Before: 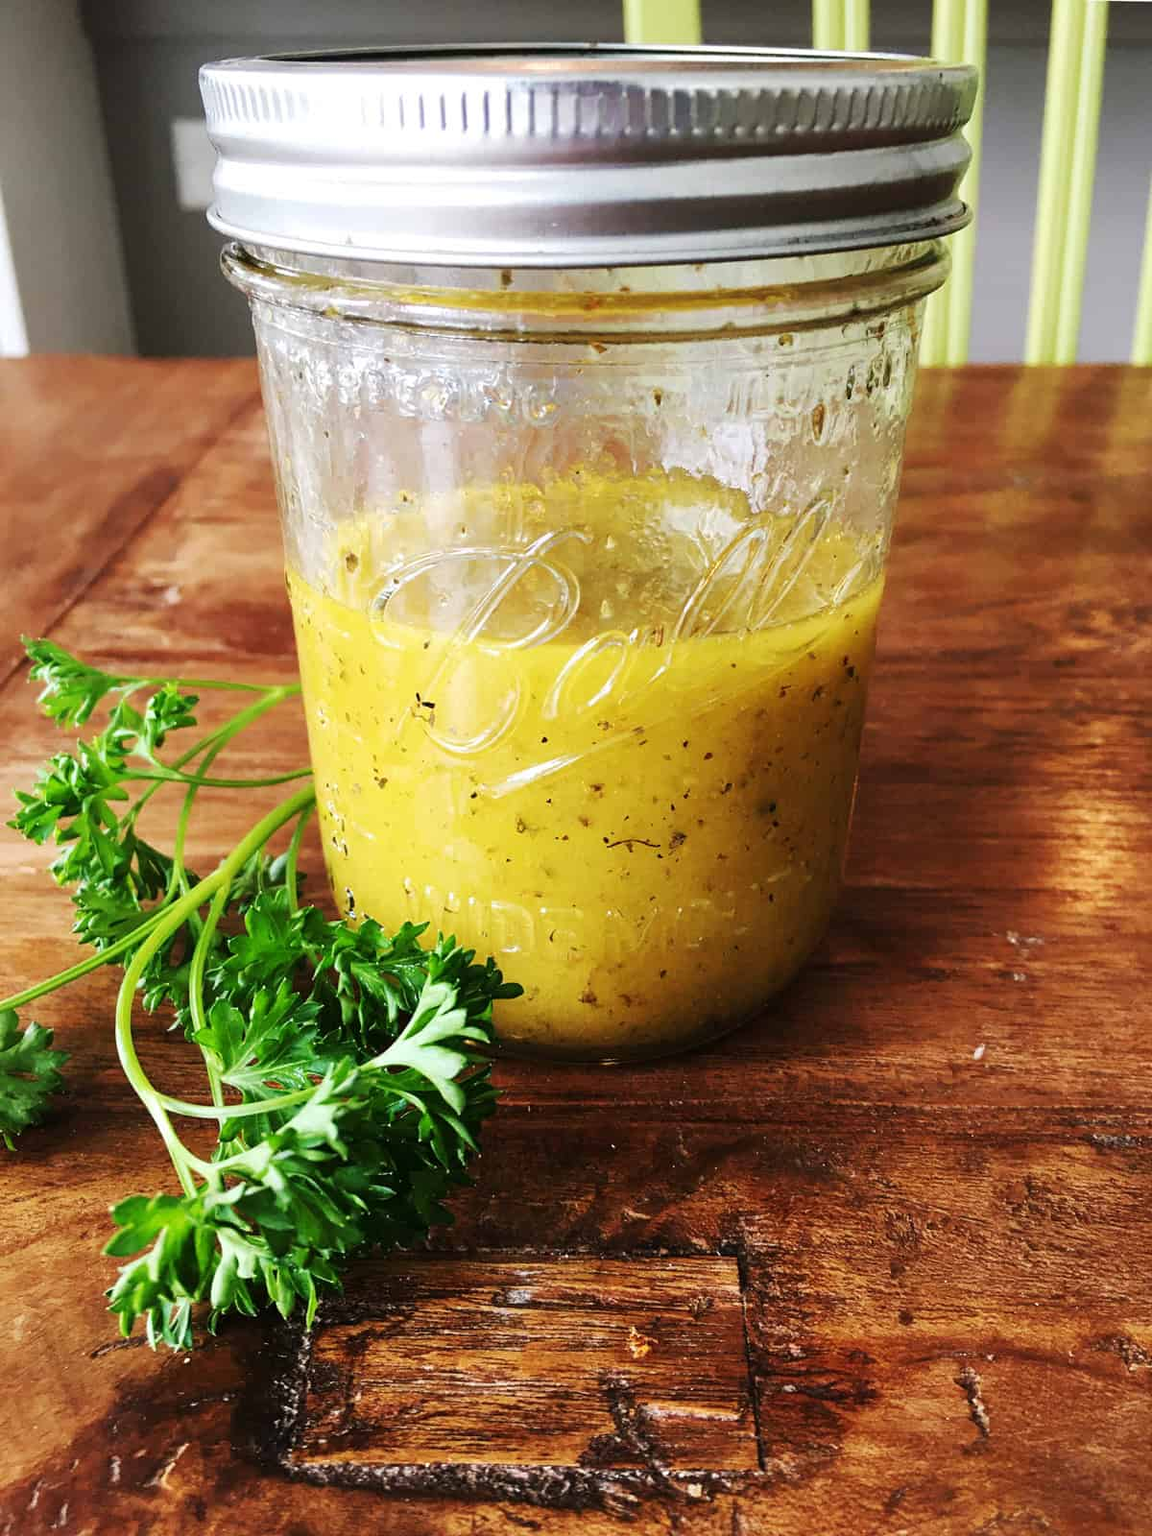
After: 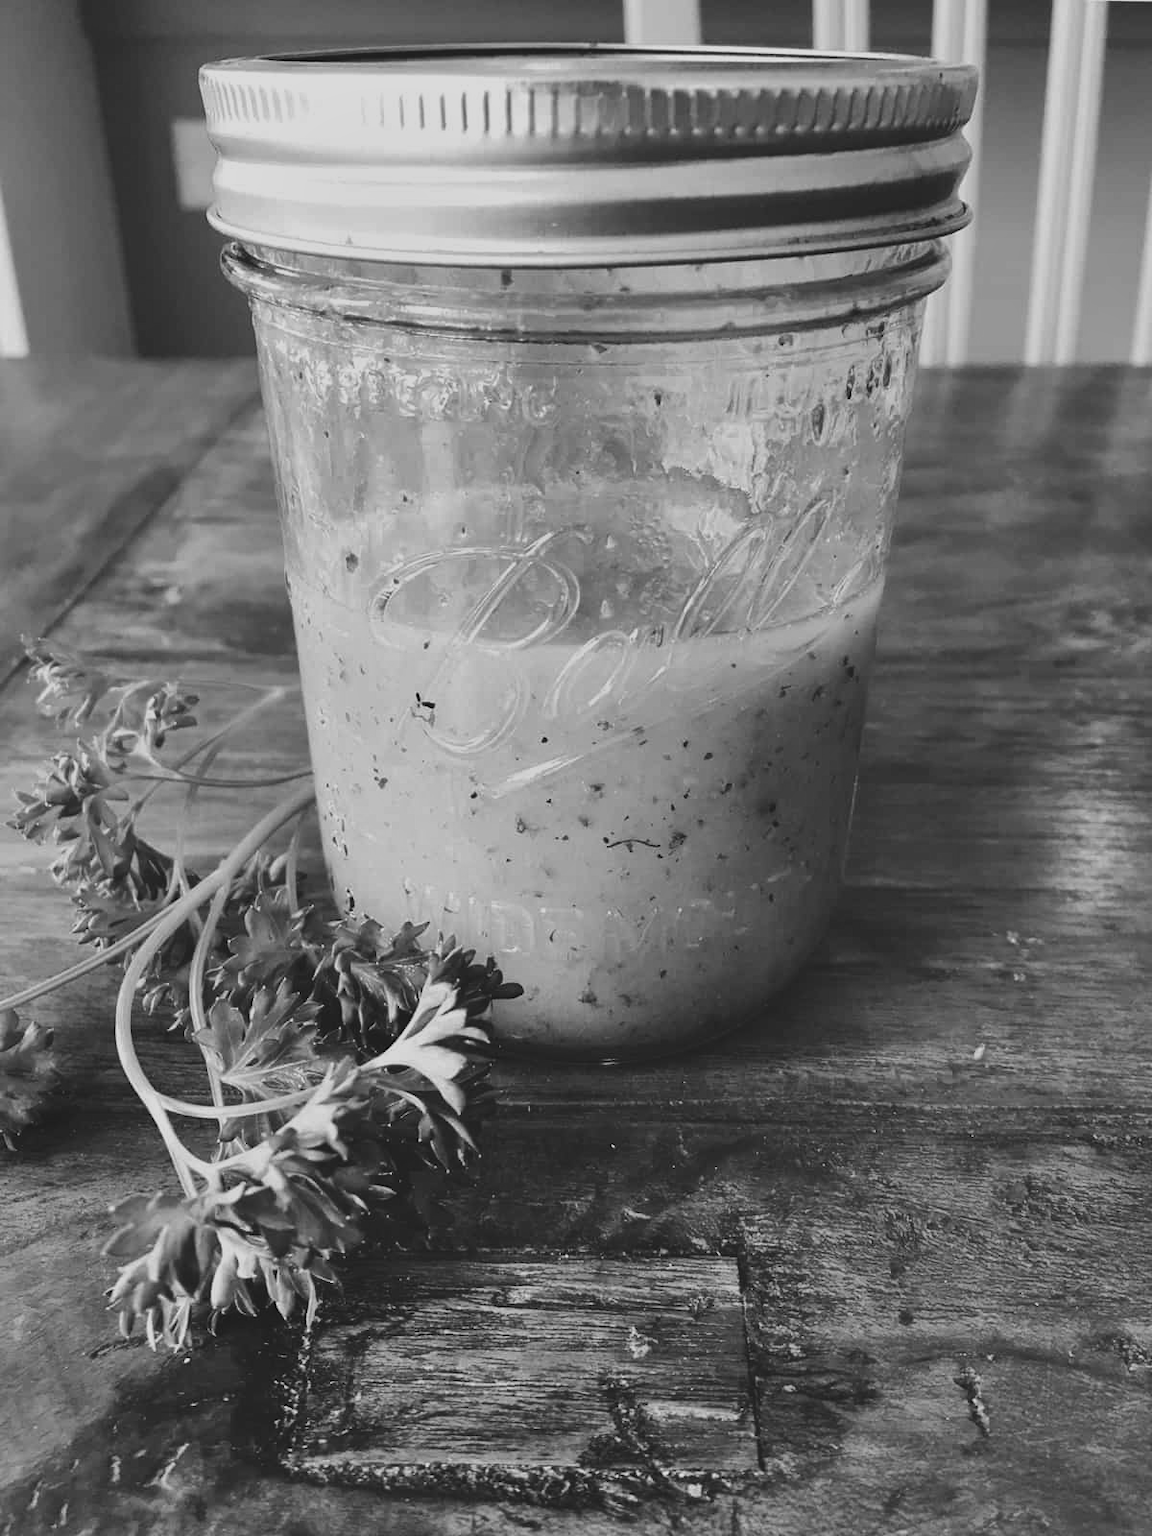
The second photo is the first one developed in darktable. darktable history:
monochrome: on, module defaults
exposure: black level correction -0.015, exposure -0.5 EV, compensate highlight preservation false
shadows and highlights: shadows 52.42, soften with gaussian
